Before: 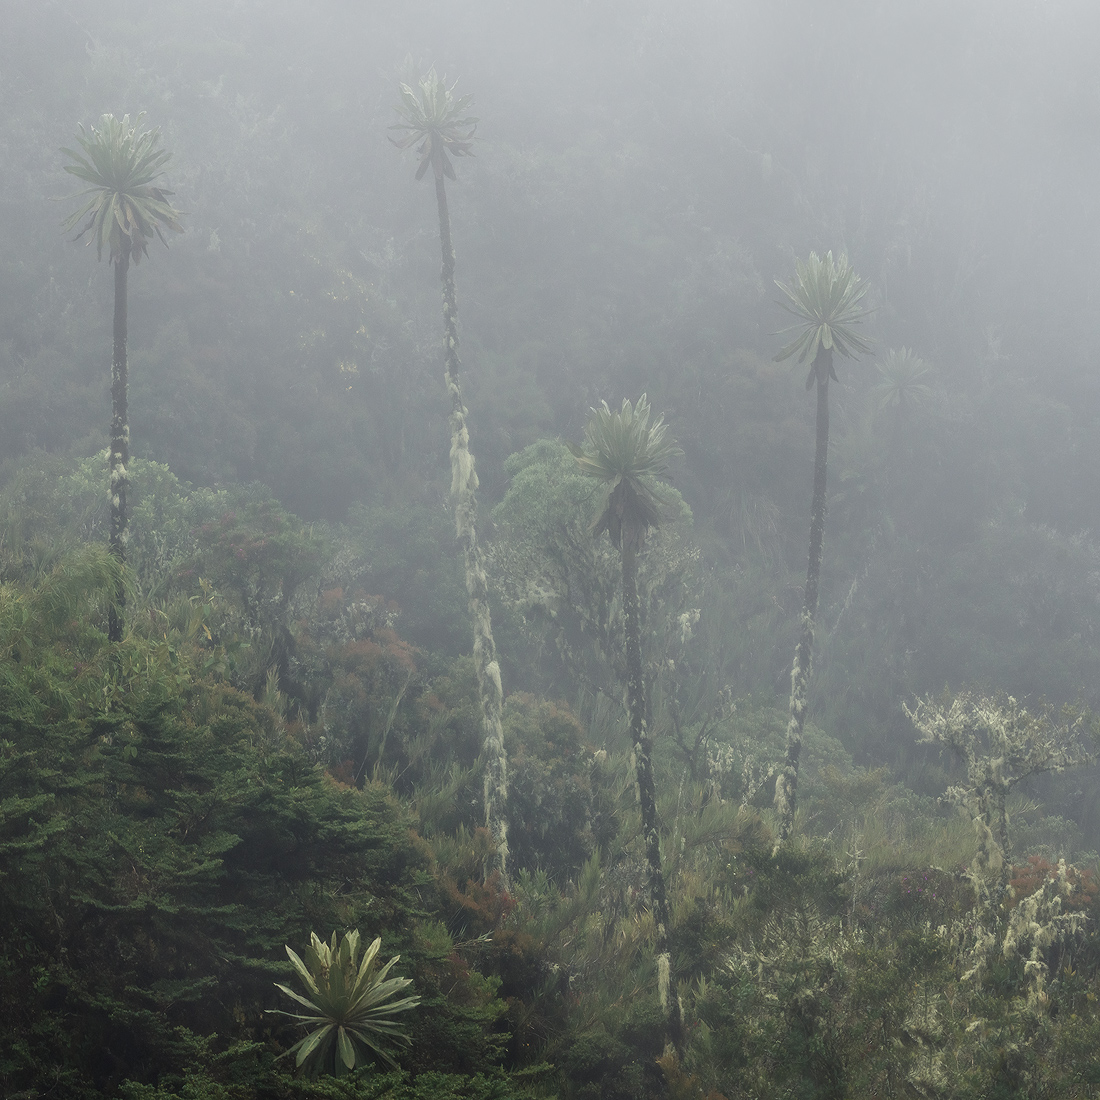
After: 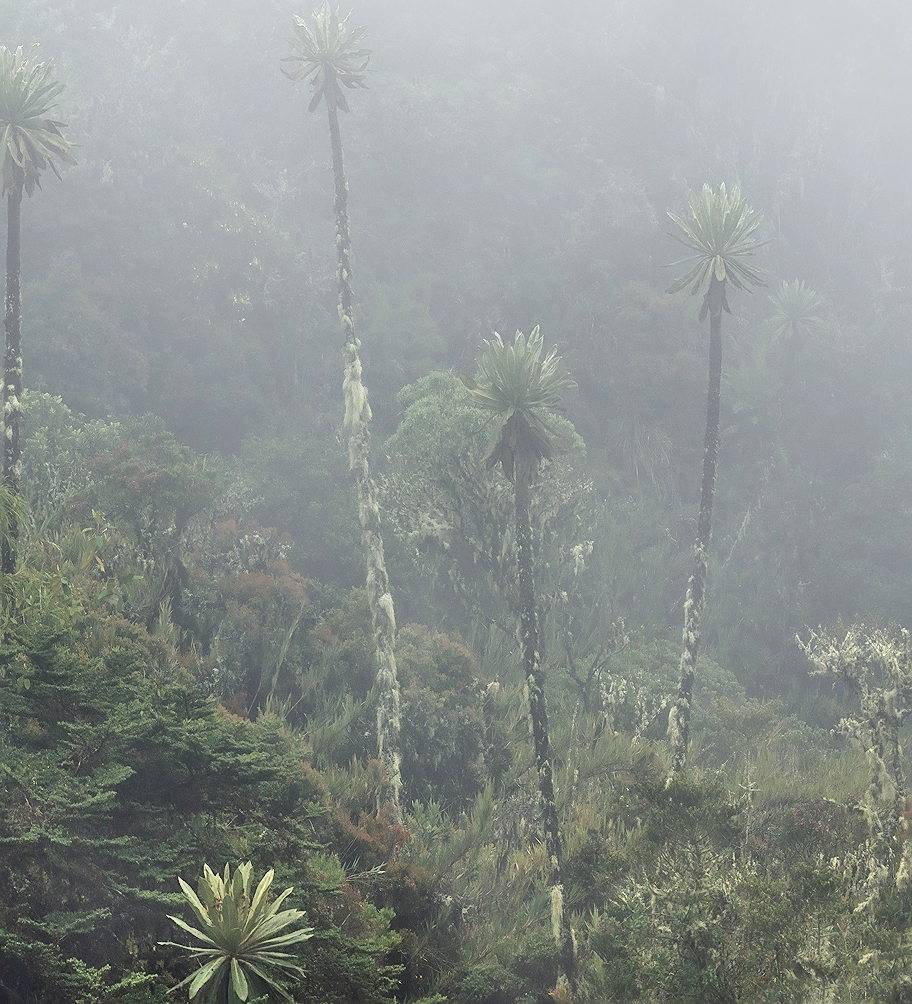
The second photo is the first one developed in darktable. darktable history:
crop: left 9.765%, top 6.263%, right 7.285%, bottom 2.374%
shadows and highlights: radius 111.11, shadows 50.83, white point adjustment 9.15, highlights -3.99, soften with gaussian
color correction: highlights b* 0.063, saturation 1.12
sharpen: on, module defaults
